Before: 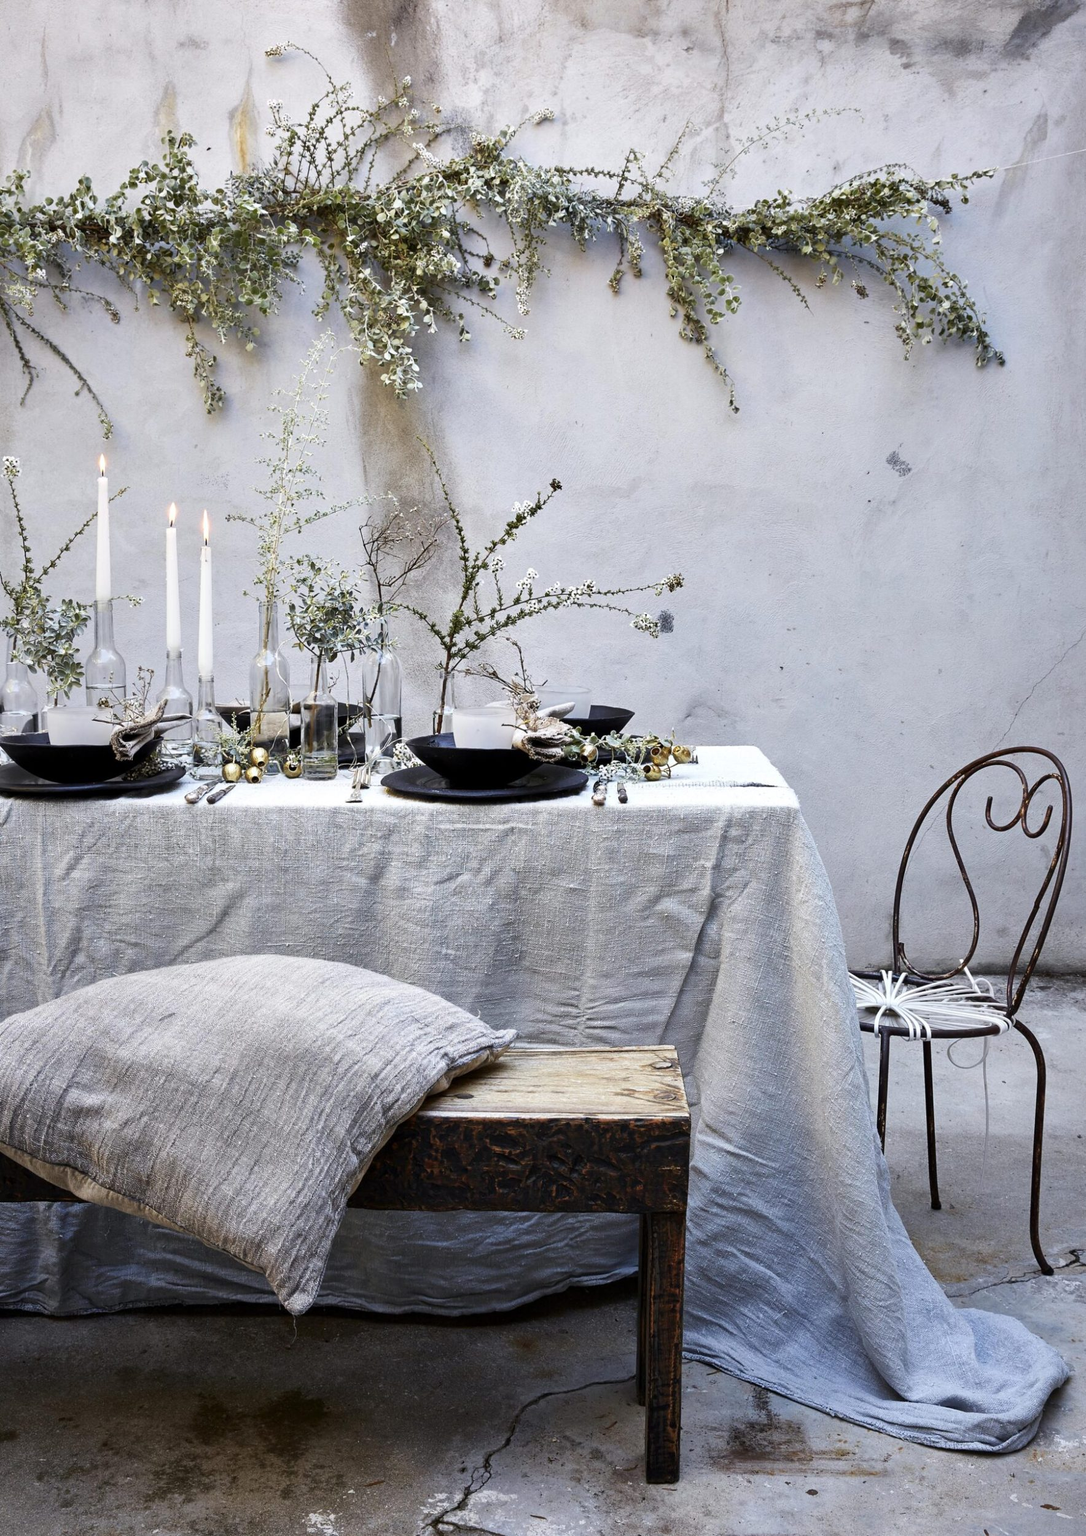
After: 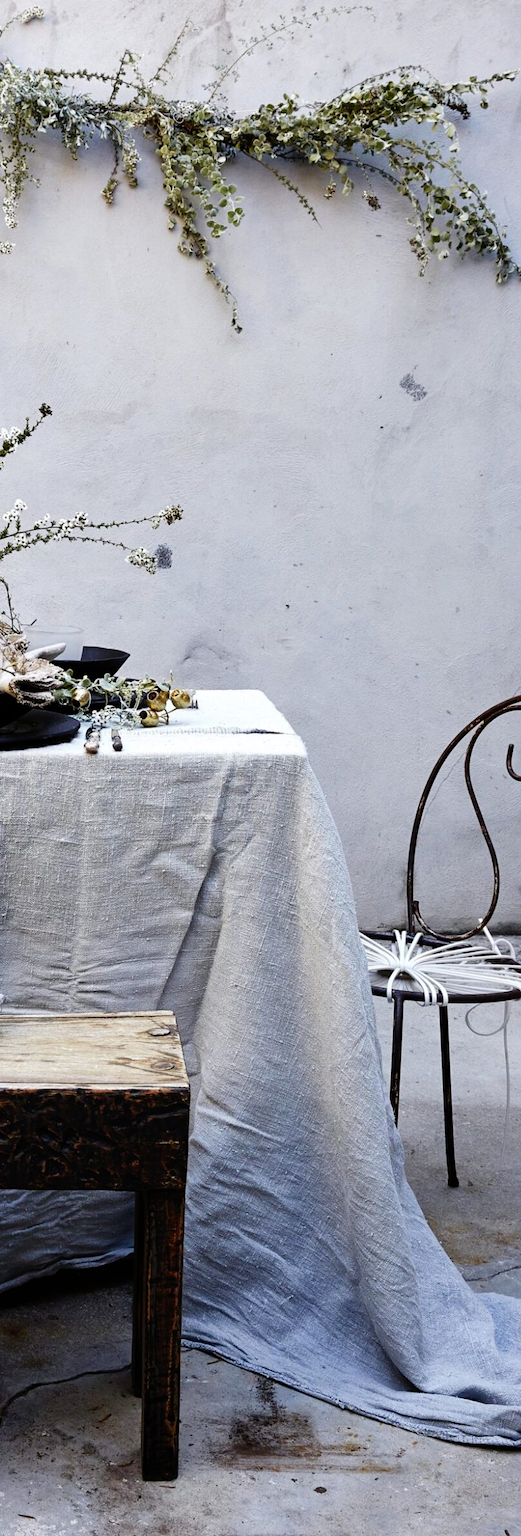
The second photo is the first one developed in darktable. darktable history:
contrast equalizer: y [[0.5 ×6], [0.5 ×6], [0.5, 0.5, 0.501, 0.545, 0.707, 0.863], [0 ×6], [0 ×6]]
tone curve: curves: ch0 [(0, 0) (0.003, 0.003) (0.011, 0.003) (0.025, 0.007) (0.044, 0.014) (0.069, 0.02) (0.1, 0.03) (0.136, 0.054) (0.177, 0.099) (0.224, 0.156) (0.277, 0.227) (0.335, 0.302) (0.399, 0.375) (0.468, 0.456) (0.543, 0.54) (0.623, 0.625) (0.709, 0.717) (0.801, 0.807) (0.898, 0.895) (1, 1)], preserve colors none
crop: left 47.308%, top 6.714%, right 7.911%
